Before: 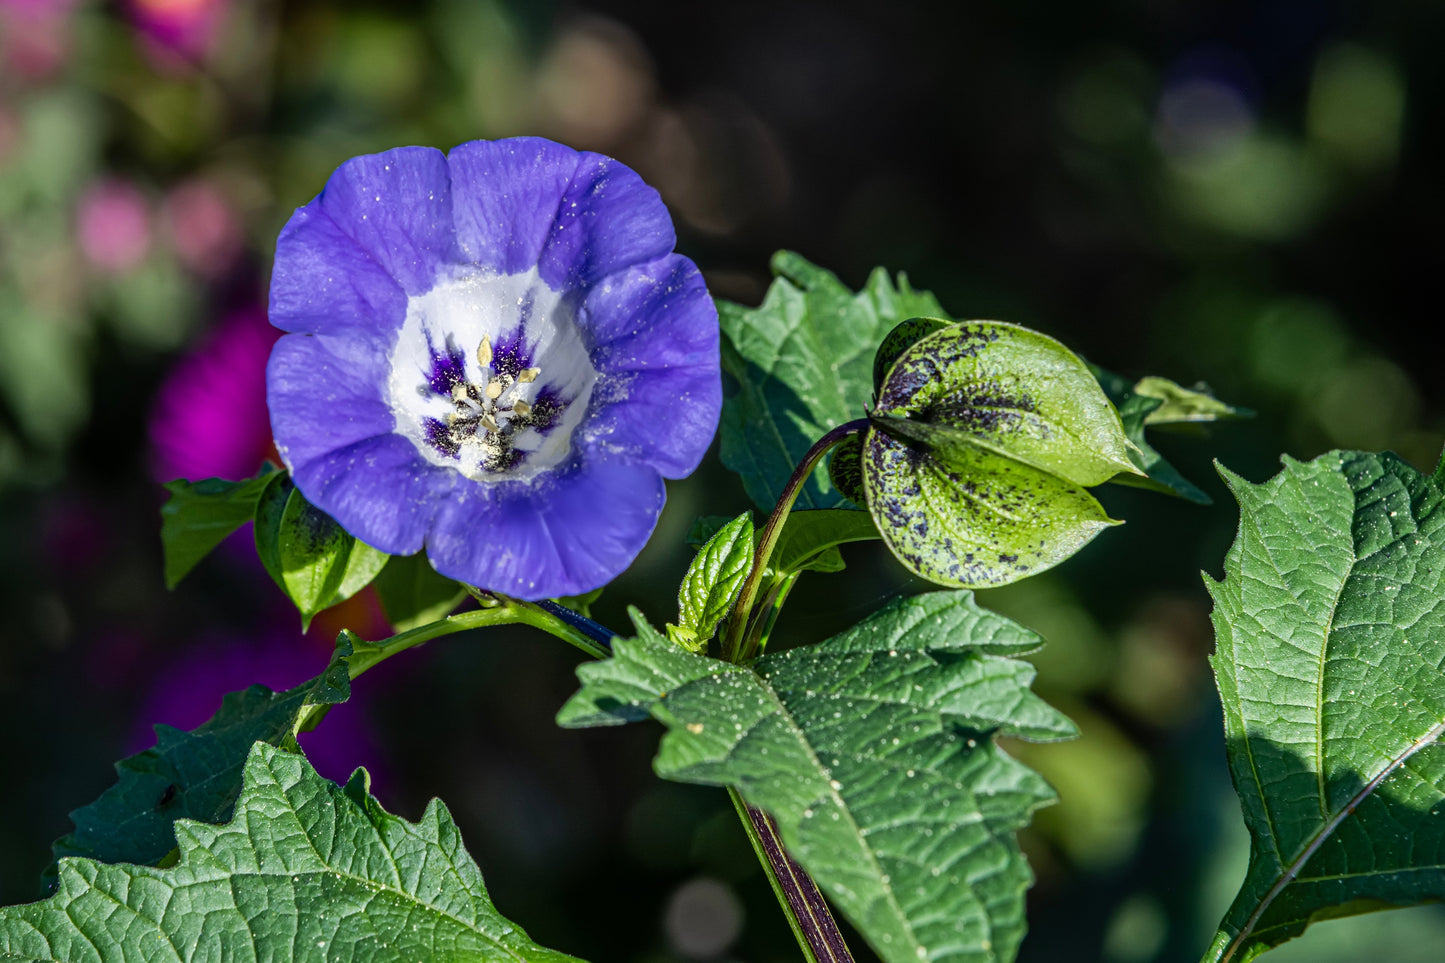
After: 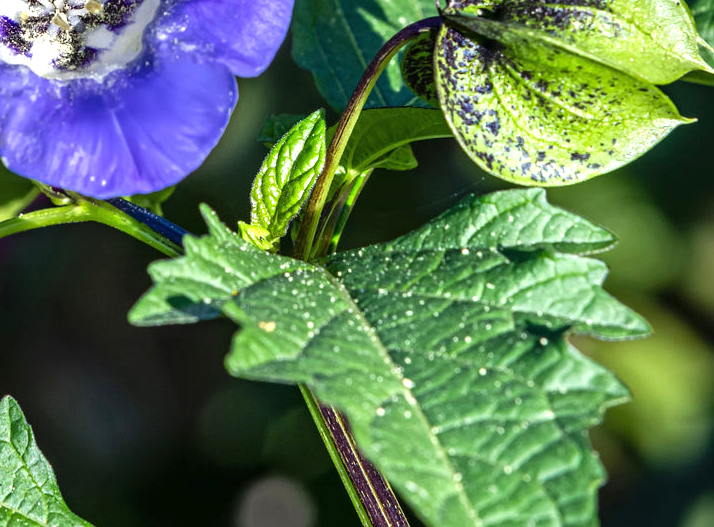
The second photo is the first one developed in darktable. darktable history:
crop: left 29.672%, top 41.786%, right 20.851%, bottom 3.487%
exposure: black level correction 0, exposure 0.7 EV, compensate exposure bias true, compensate highlight preservation false
